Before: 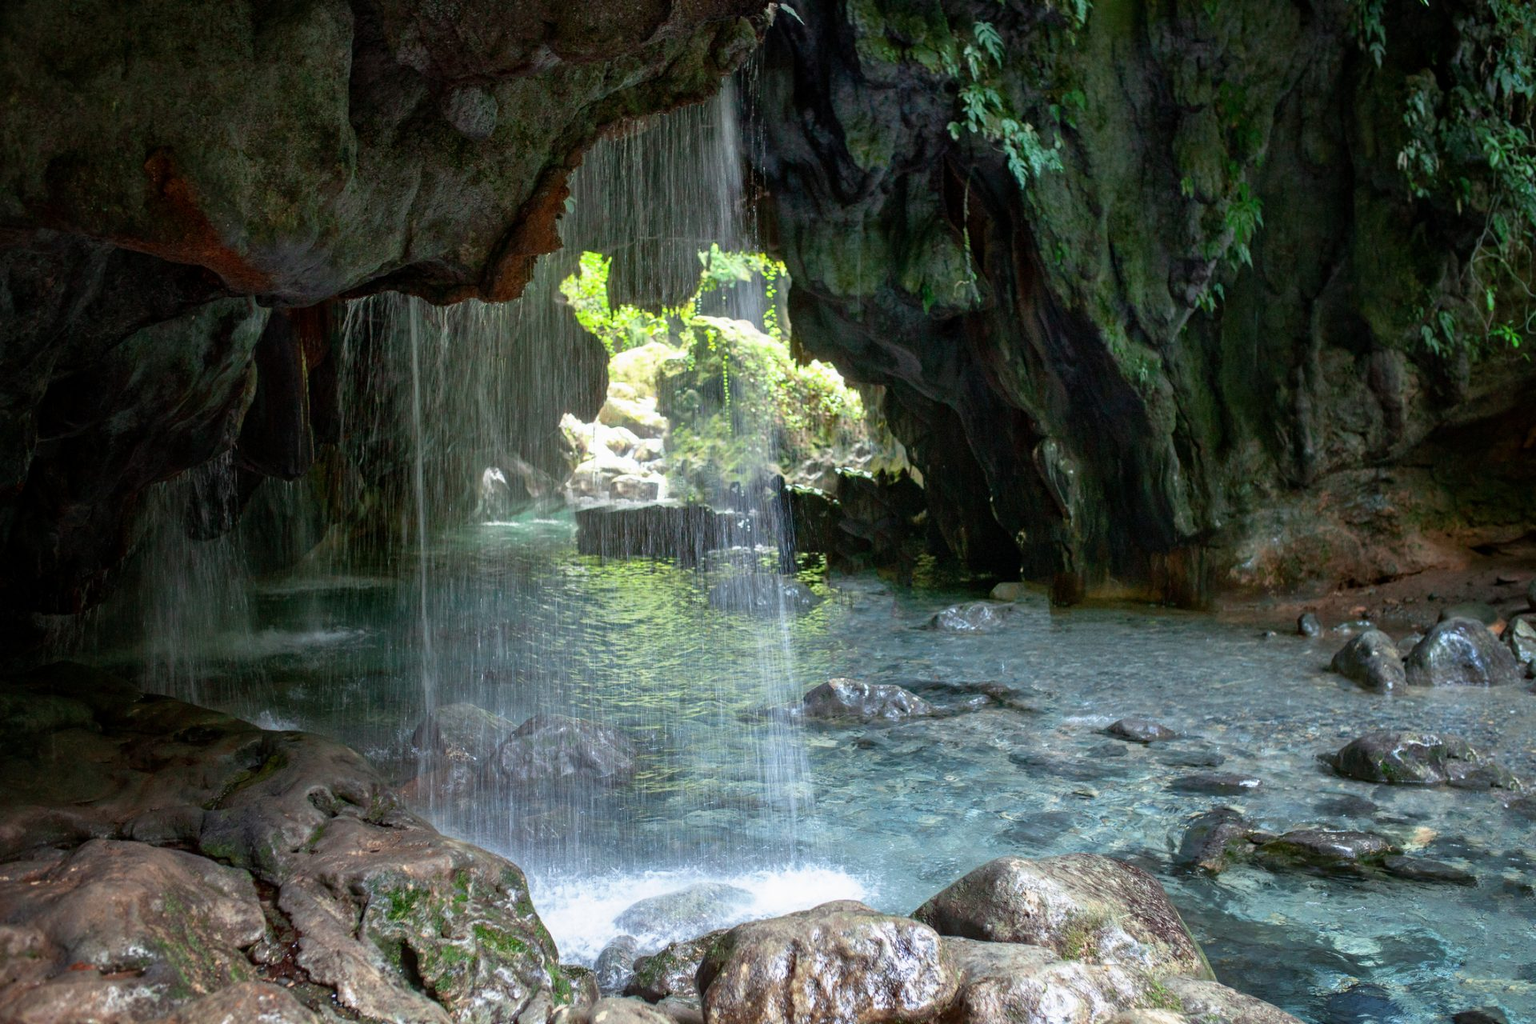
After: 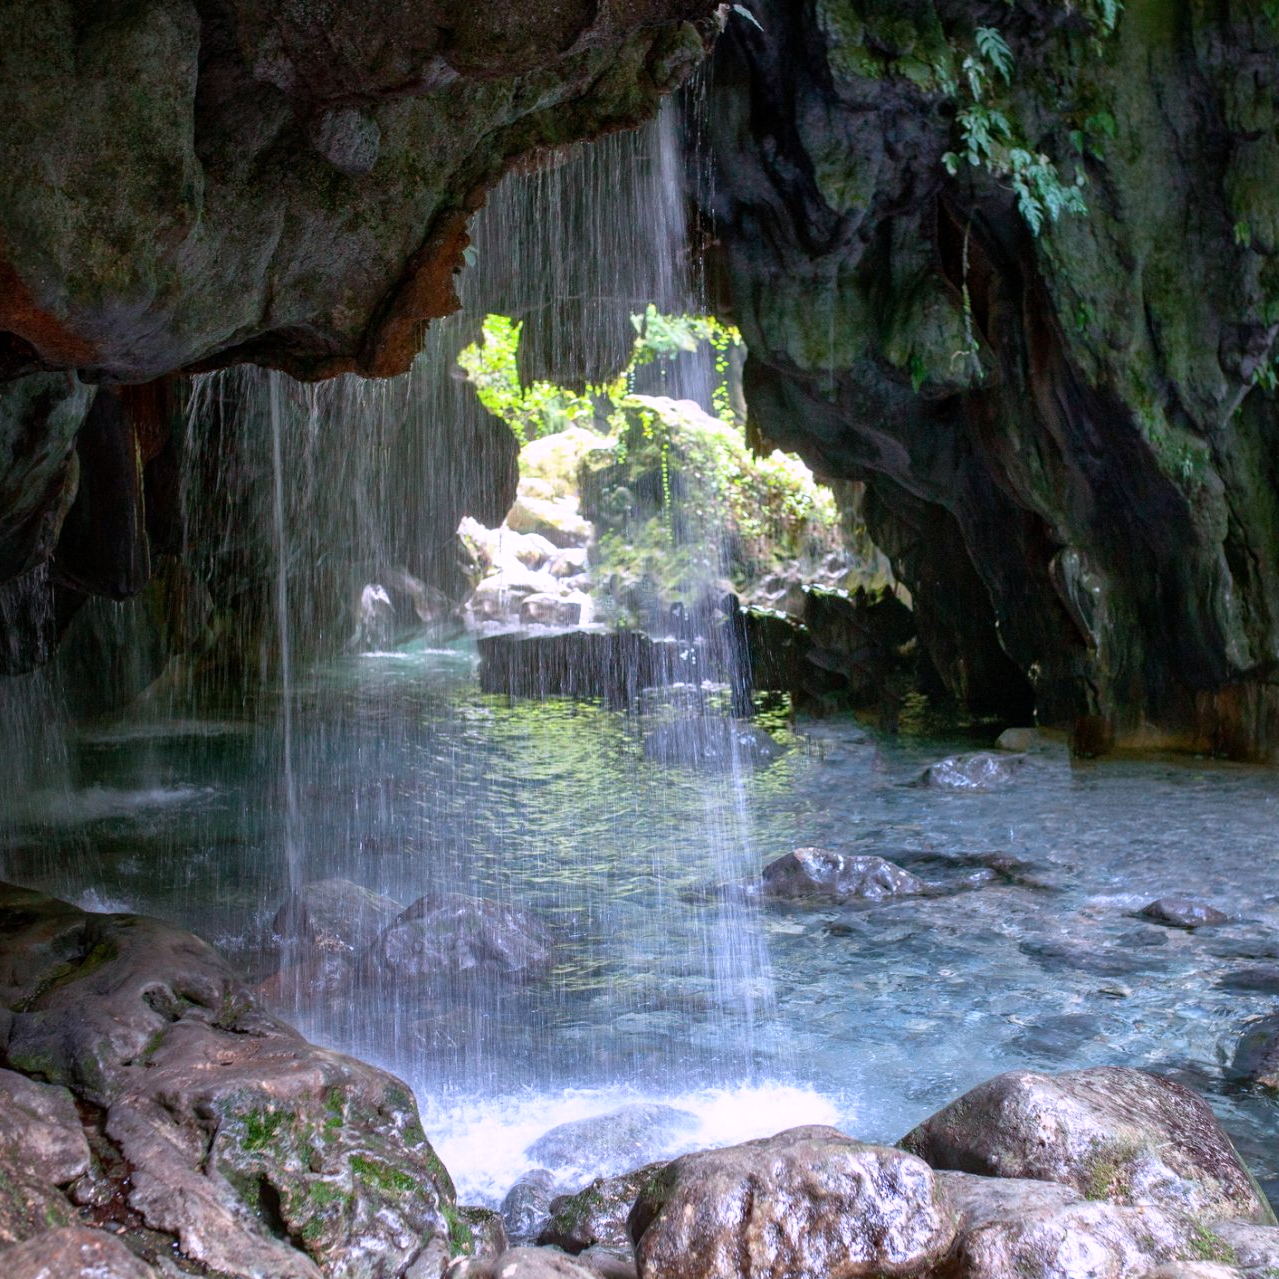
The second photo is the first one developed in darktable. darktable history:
crop and rotate: left 12.648%, right 20.685%
color correction: highlights a* -0.137, highlights b* 0.137
white balance: red 1.042, blue 1.17
